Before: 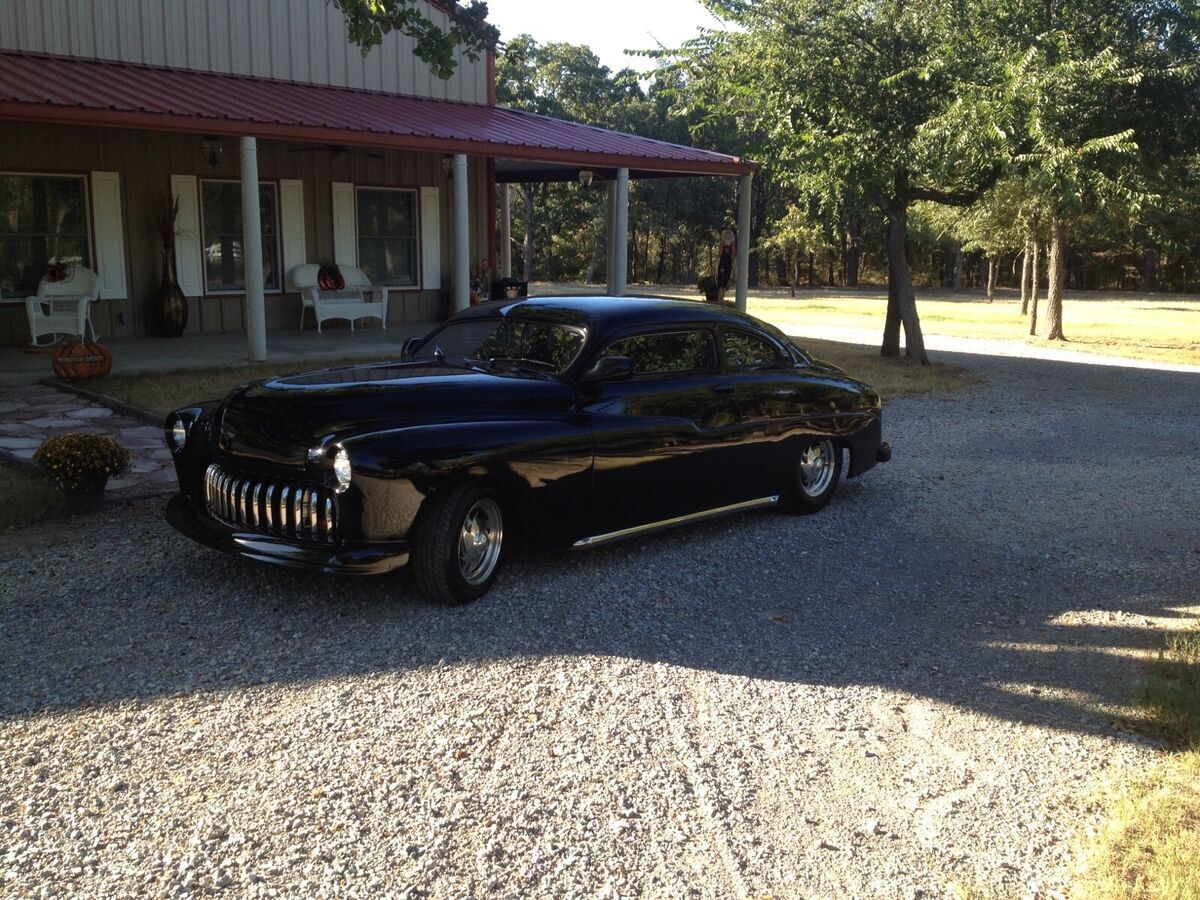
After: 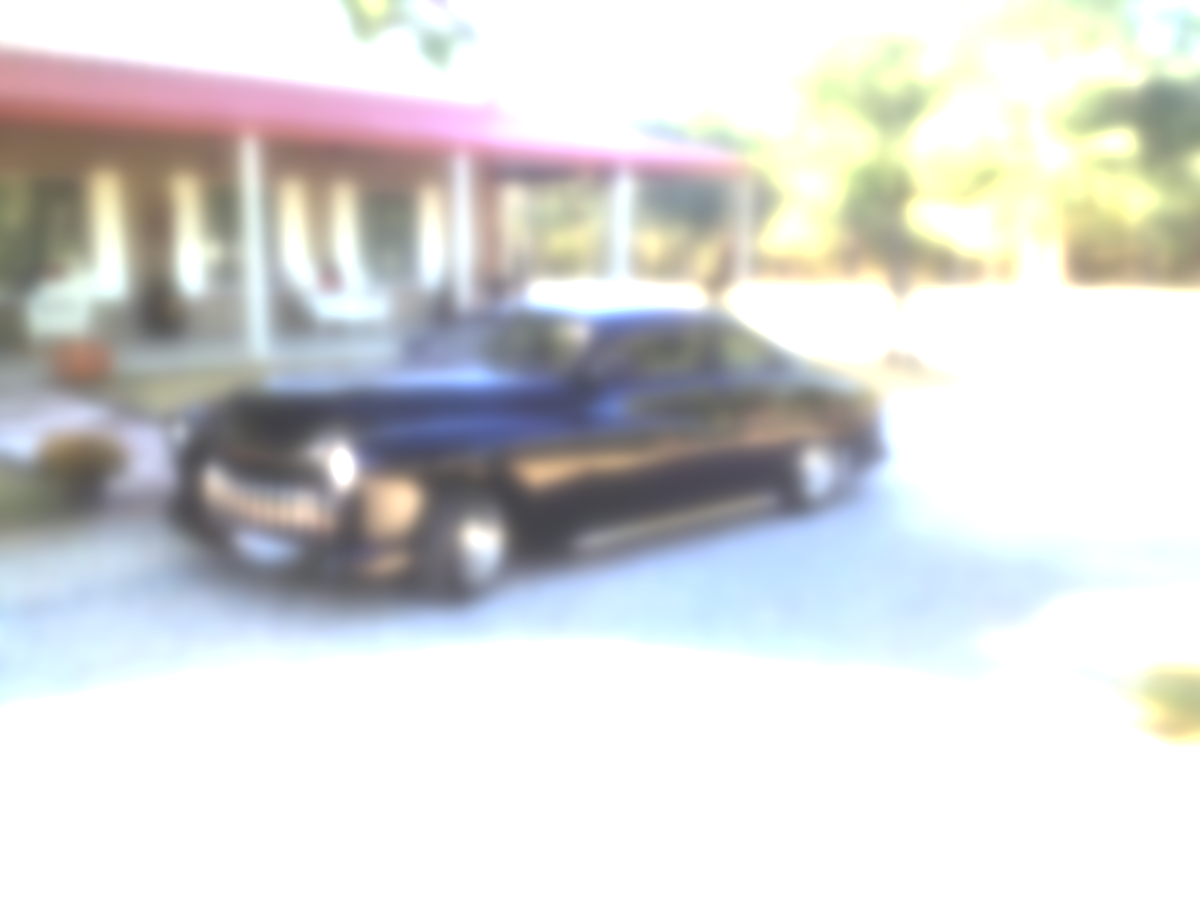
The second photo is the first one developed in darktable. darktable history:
lowpass: on, module defaults
exposure: black level correction 0, exposure 4 EV, compensate exposure bias true, compensate highlight preservation false
